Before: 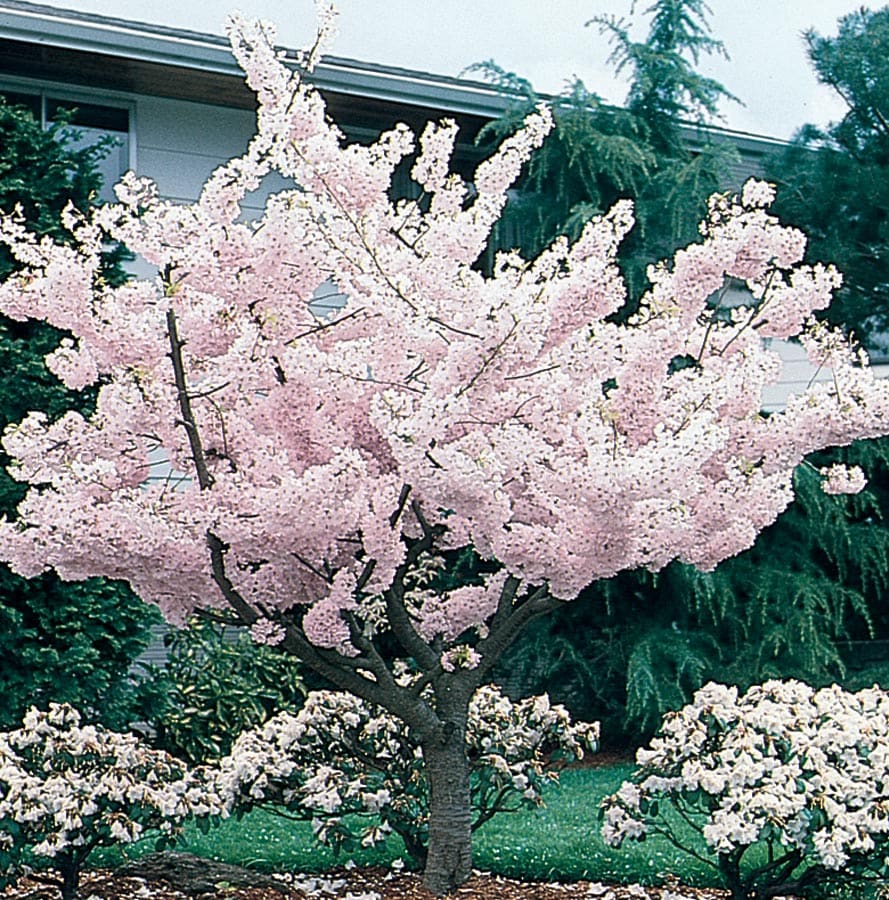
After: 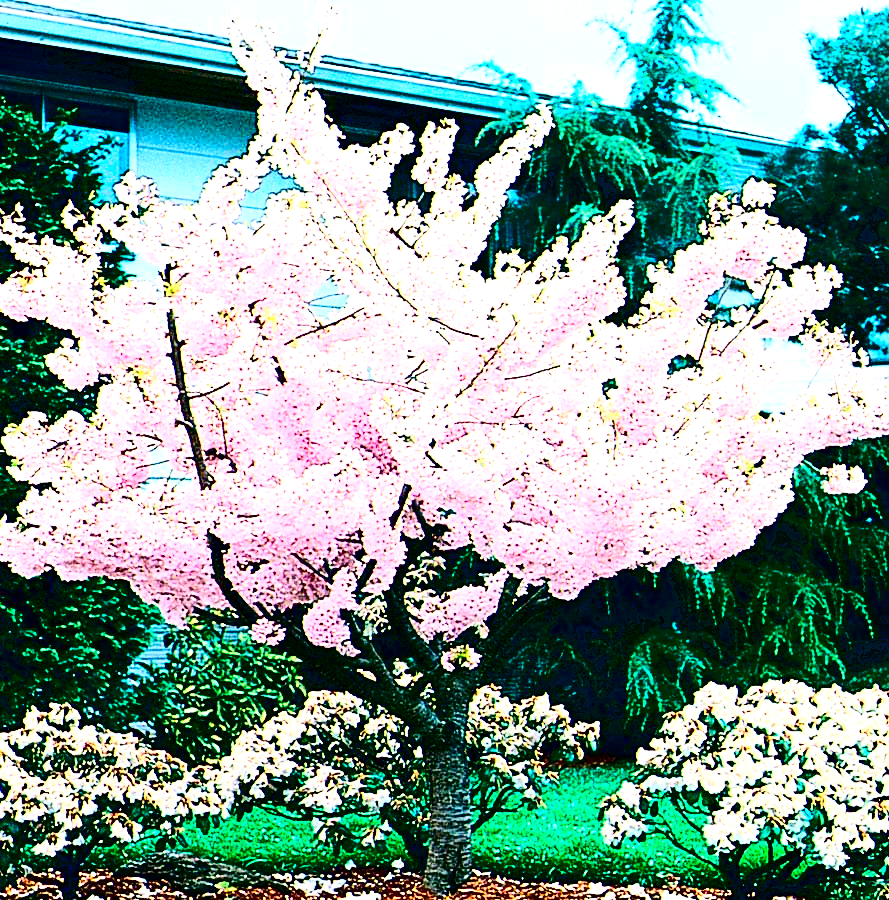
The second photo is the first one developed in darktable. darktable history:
rgb curve: curves: ch0 [(0, 0) (0.21, 0.15) (0.24, 0.21) (0.5, 0.75) (0.75, 0.96) (0.89, 0.99) (1, 1)]; ch1 [(0, 0.02) (0.21, 0.13) (0.25, 0.2) (0.5, 0.67) (0.75, 0.9) (0.89, 0.97) (1, 1)]; ch2 [(0, 0.02) (0.21, 0.13) (0.25, 0.2) (0.5, 0.67) (0.75, 0.9) (0.89, 0.97) (1, 1)], compensate middle gray true
contrast brightness saturation: brightness -1, saturation 1
exposure: black level correction 0.011, exposure 1.088 EV, compensate exposure bias true, compensate highlight preservation false
